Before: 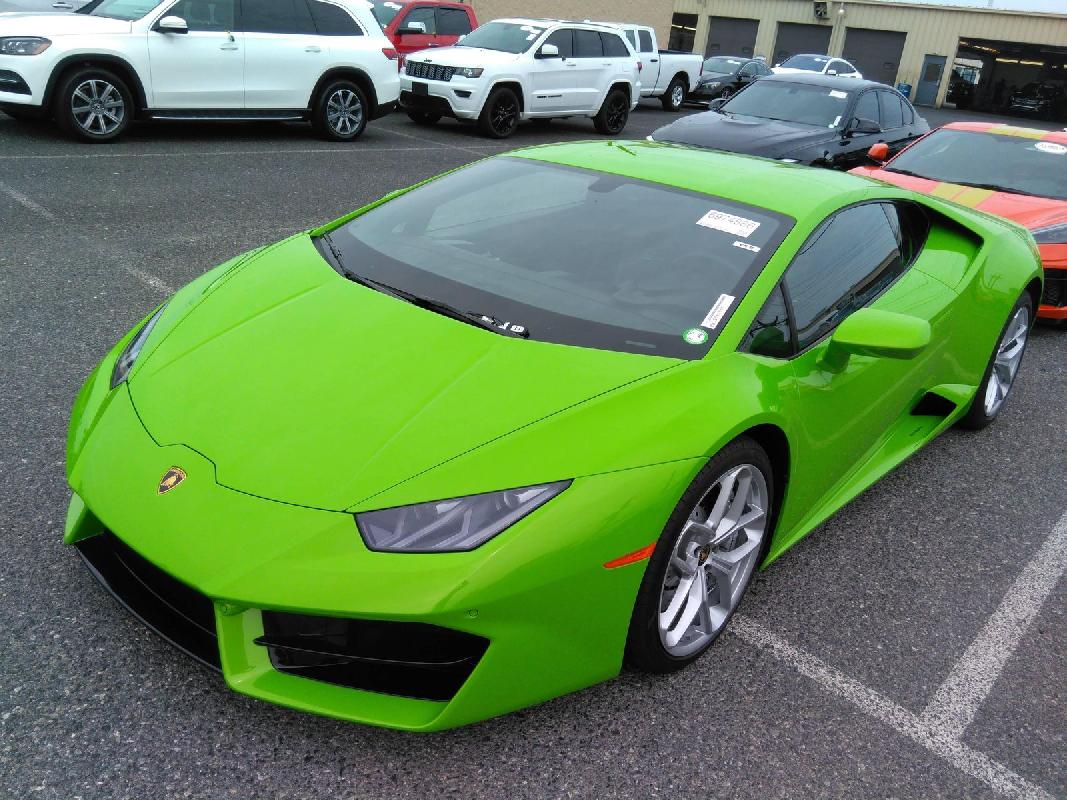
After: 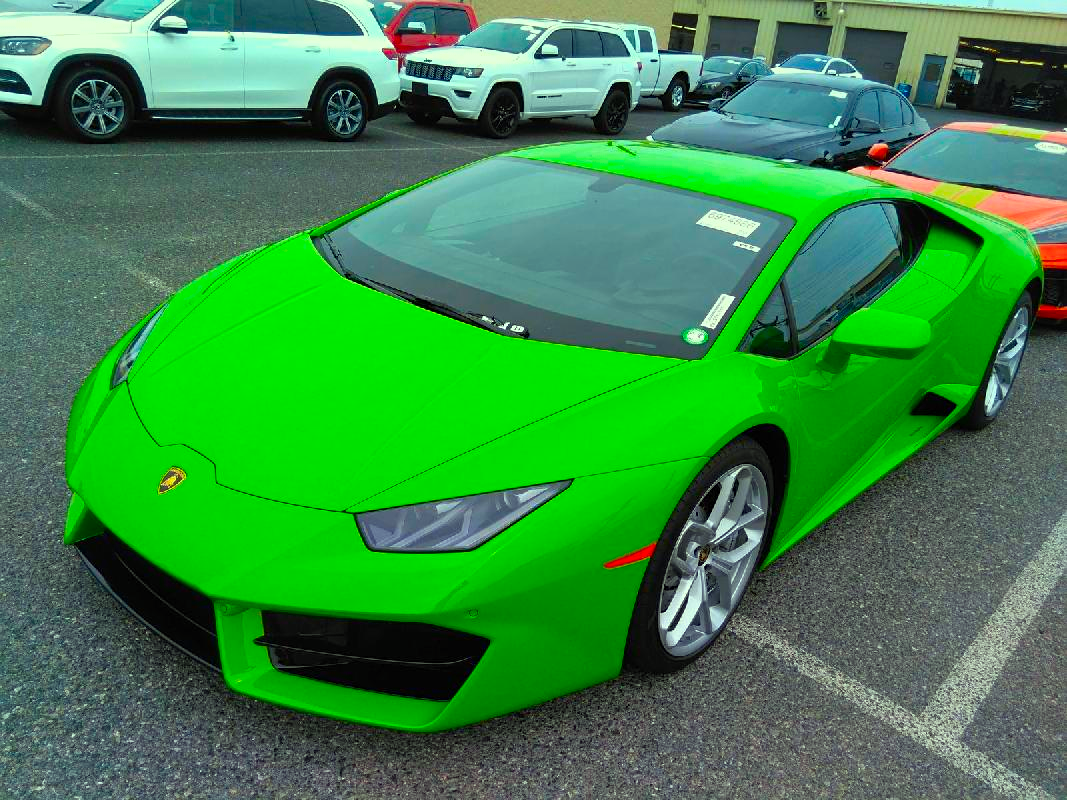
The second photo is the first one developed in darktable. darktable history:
color correction: highlights a* -10.77, highlights b* 9.8, saturation 1.72
sharpen: amount 0.2
